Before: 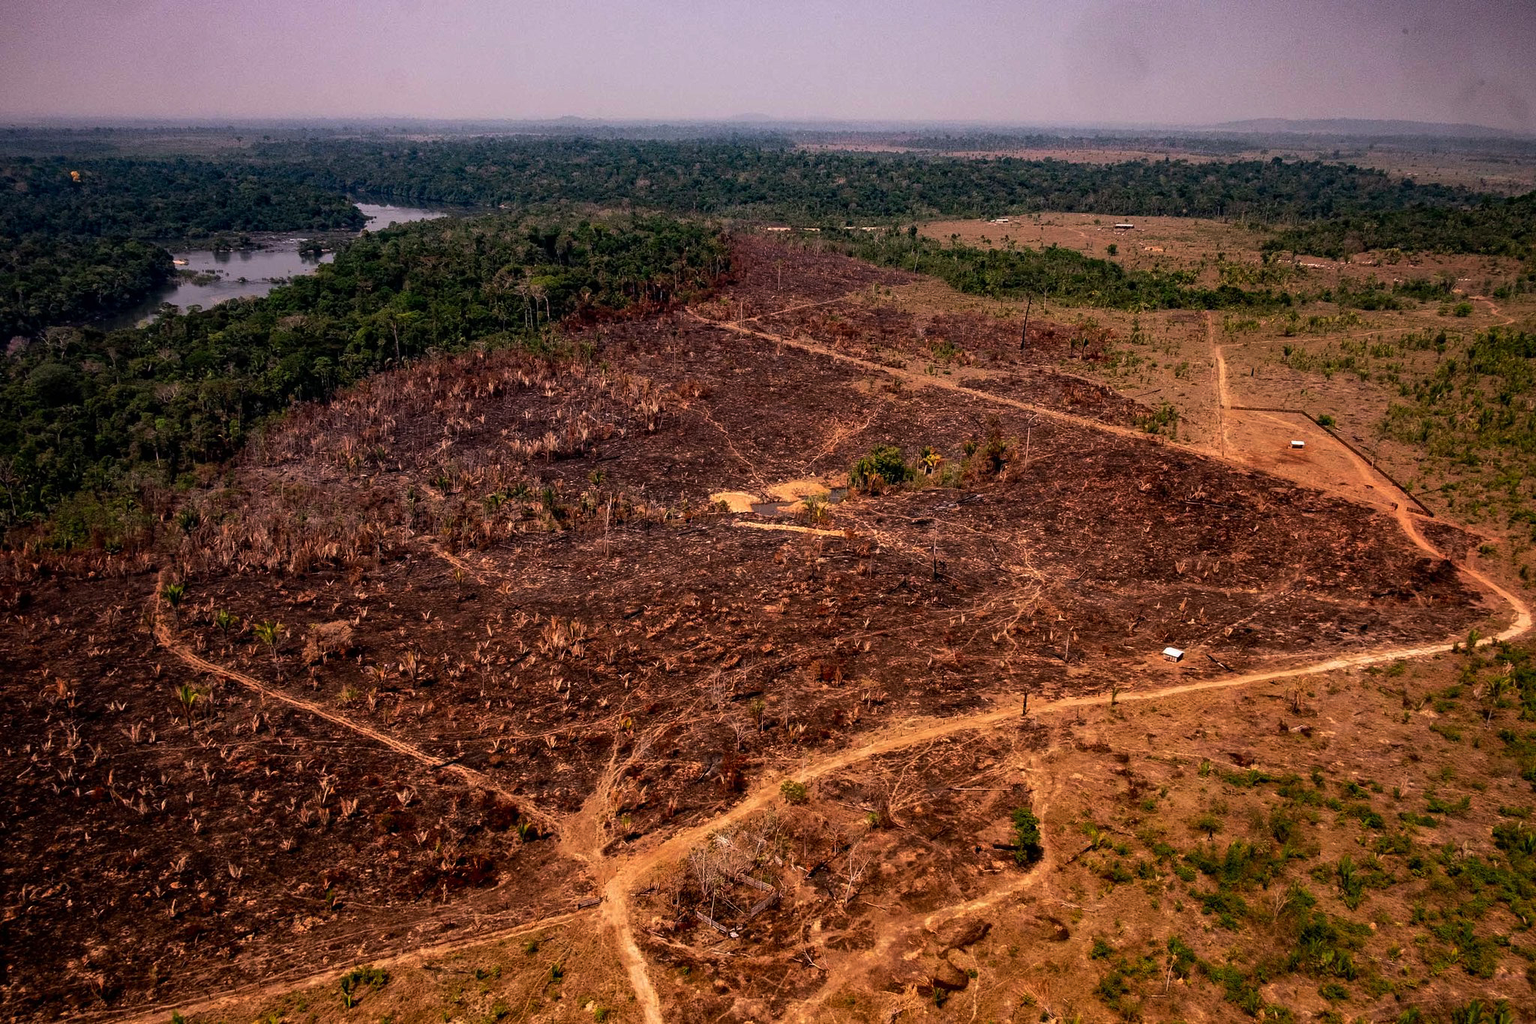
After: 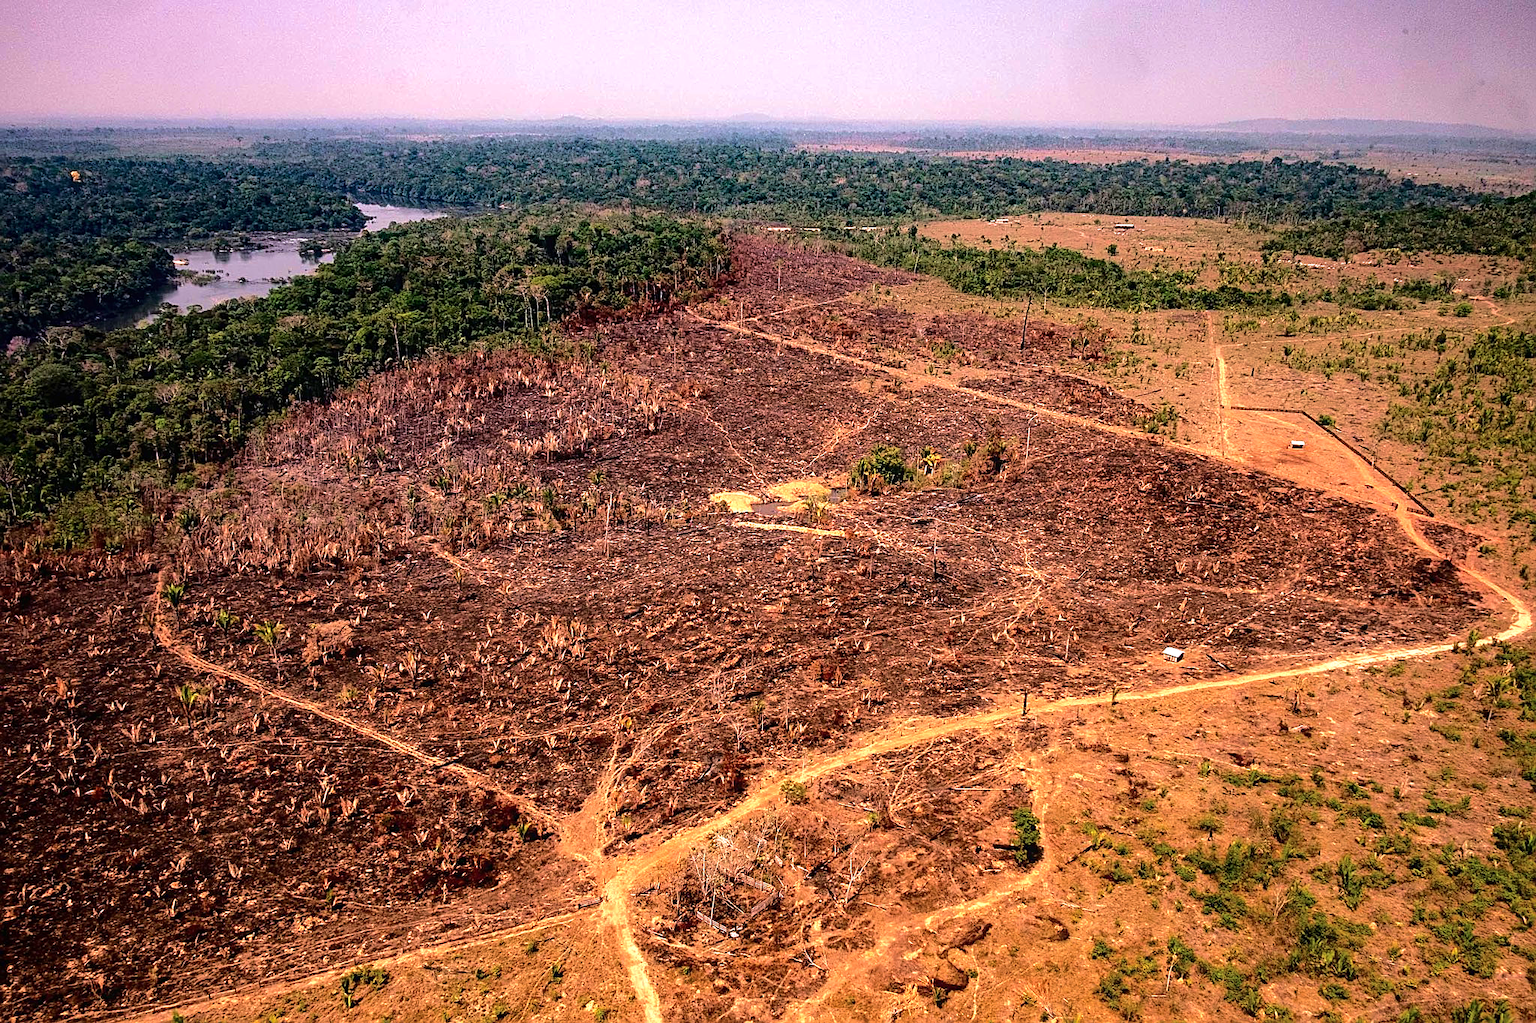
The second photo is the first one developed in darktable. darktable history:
tone curve: curves: ch0 [(0, 0) (0.003, 0.004) (0.011, 0.01) (0.025, 0.025) (0.044, 0.042) (0.069, 0.064) (0.1, 0.093) (0.136, 0.13) (0.177, 0.182) (0.224, 0.241) (0.277, 0.322) (0.335, 0.409) (0.399, 0.482) (0.468, 0.551) (0.543, 0.606) (0.623, 0.672) (0.709, 0.73) (0.801, 0.81) (0.898, 0.885) (1, 1)], color space Lab, independent channels, preserve colors none
contrast equalizer: y [[0.5, 0.5, 0.468, 0.5, 0.5, 0.5], [0.5 ×6], [0.5 ×6], [0 ×6], [0 ×6]]
sharpen: on, module defaults
exposure: black level correction 0, exposure 0.936 EV, compensate exposure bias true, compensate highlight preservation false
velvia: strength 29.45%
